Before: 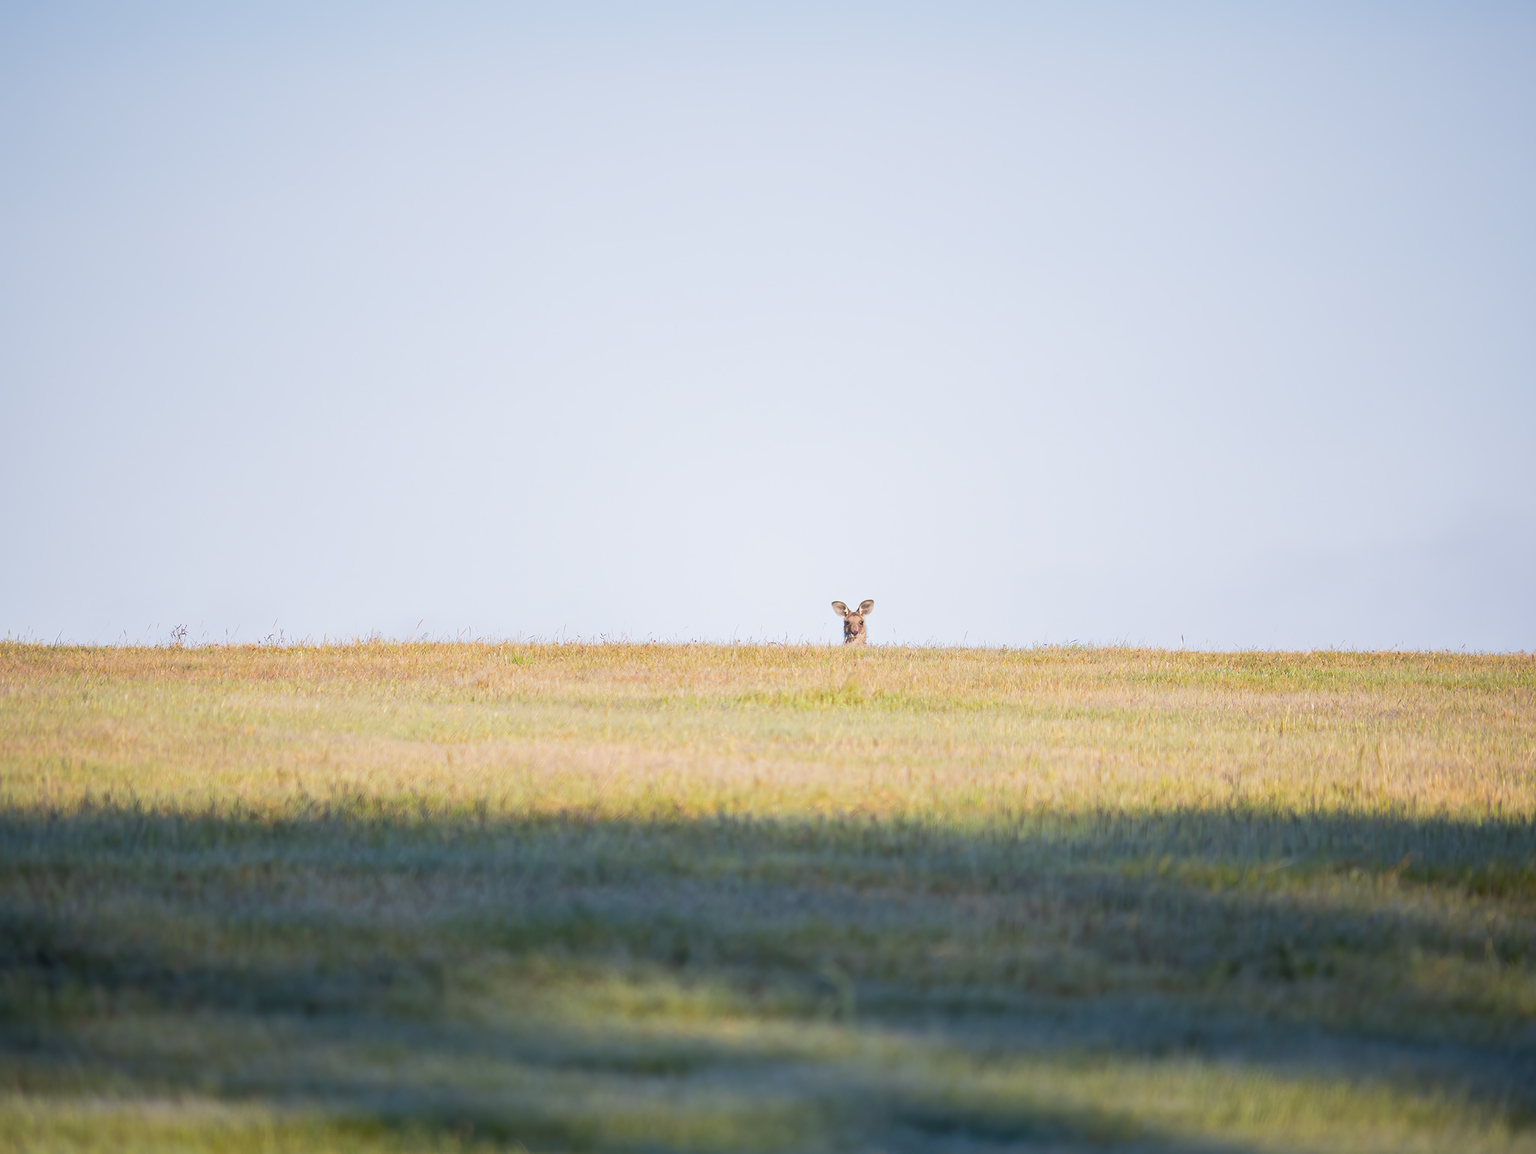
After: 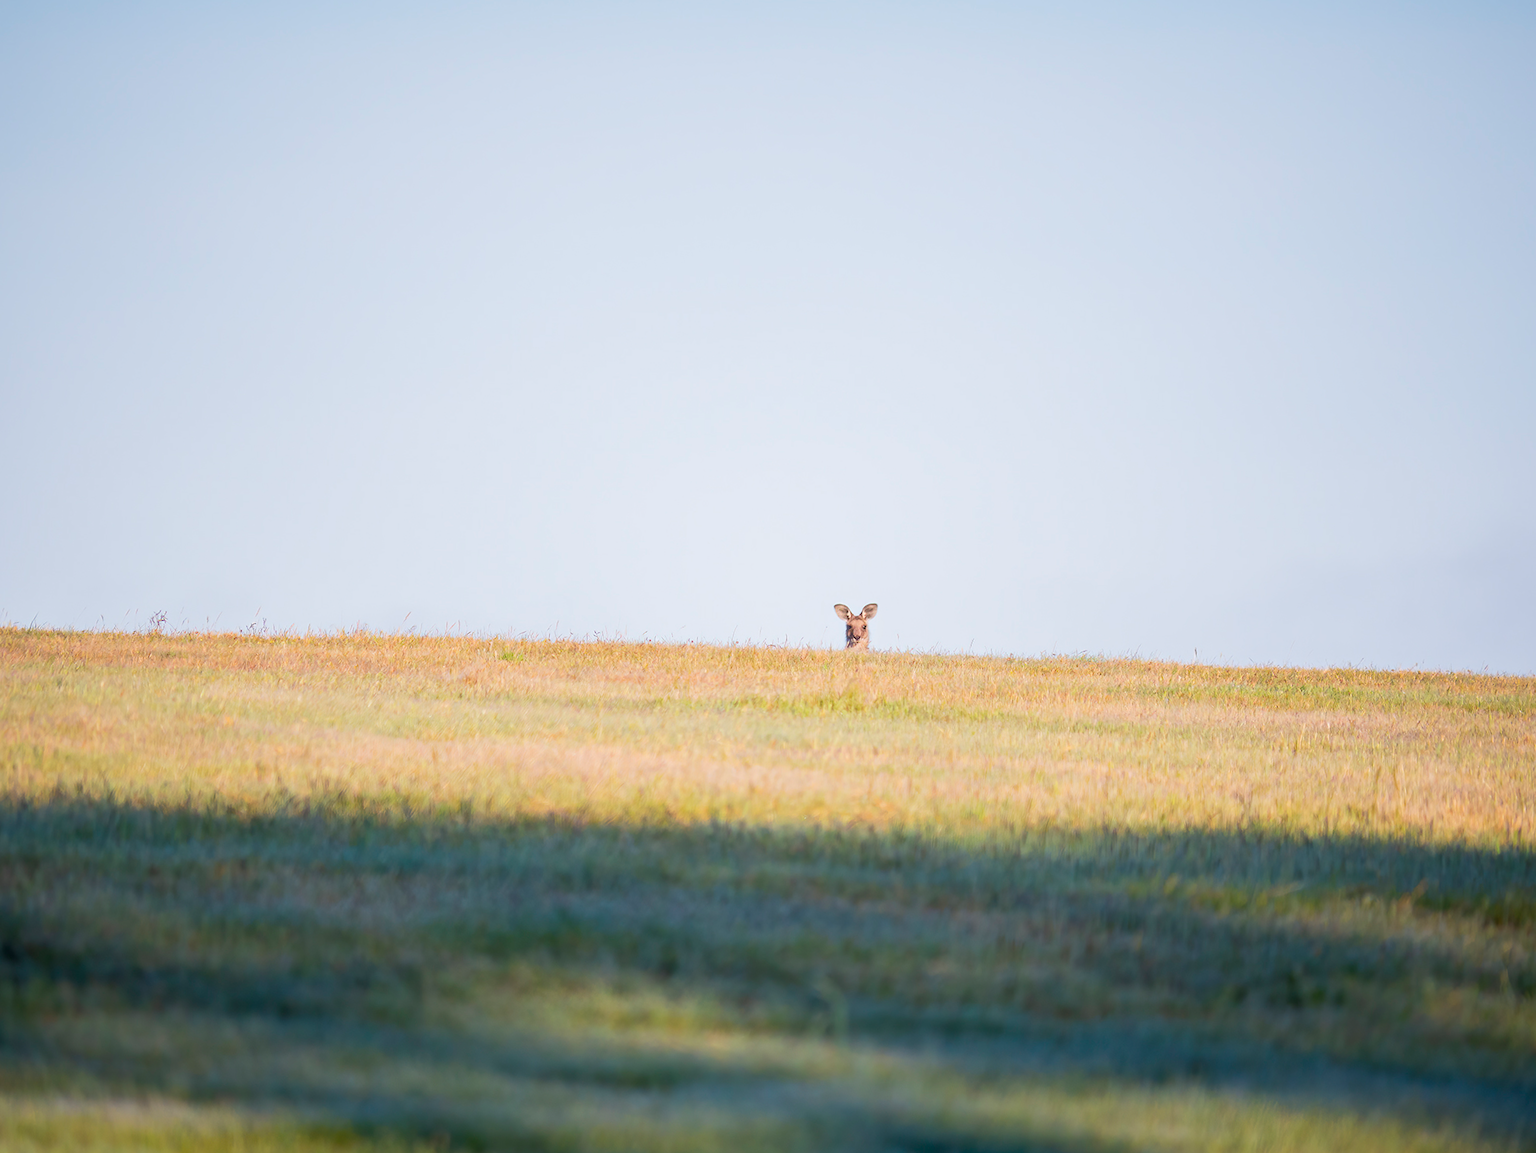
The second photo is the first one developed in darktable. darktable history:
crop and rotate: angle -1.48°
